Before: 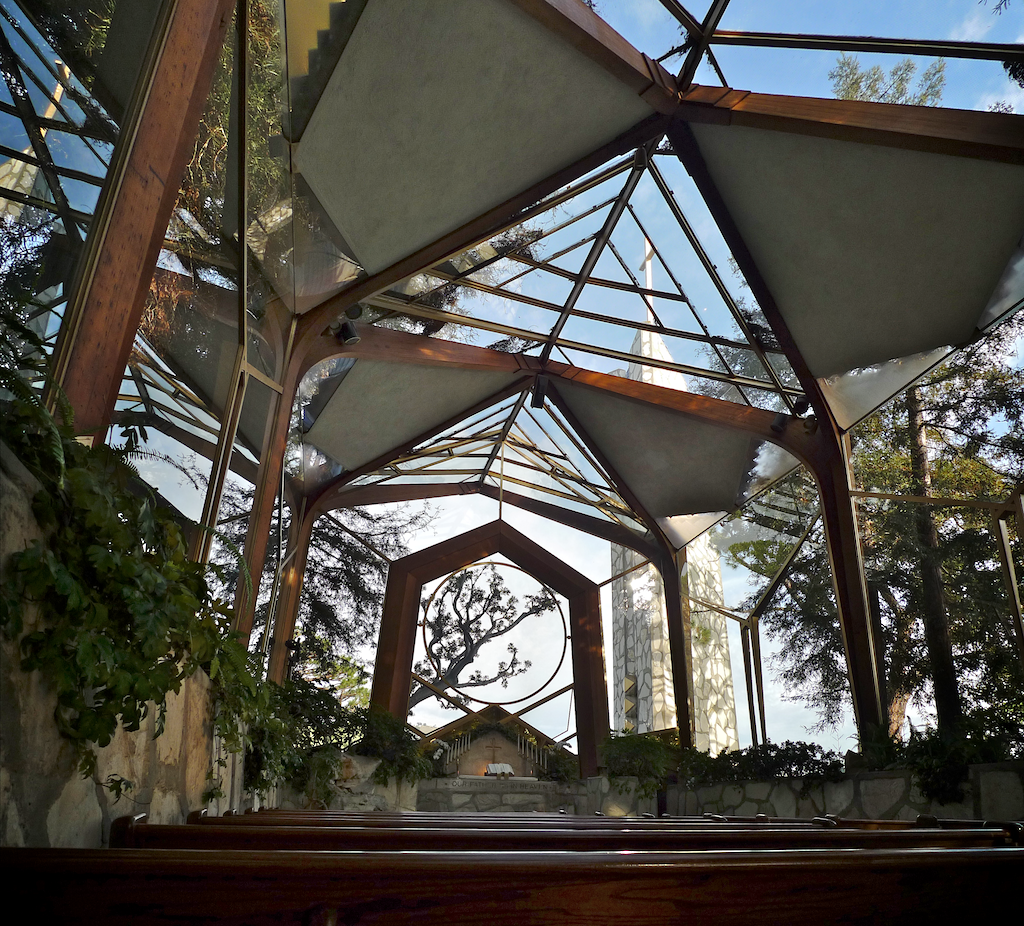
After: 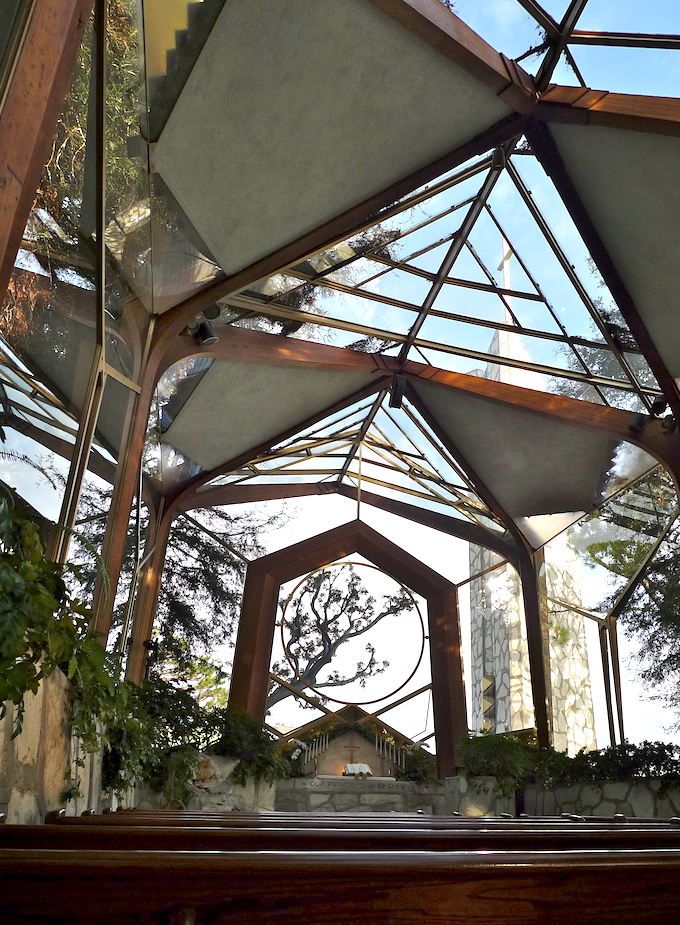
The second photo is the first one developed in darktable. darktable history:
crop and rotate: left 13.886%, right 19.682%
exposure: black level correction 0.001, exposure 0.498 EV, compensate exposure bias true, compensate highlight preservation false
contrast equalizer: octaves 7, y [[0.514, 0.573, 0.581, 0.508, 0.5, 0.5], [0.5 ×6], [0.5 ×6], [0 ×6], [0 ×6]], mix 0.189
